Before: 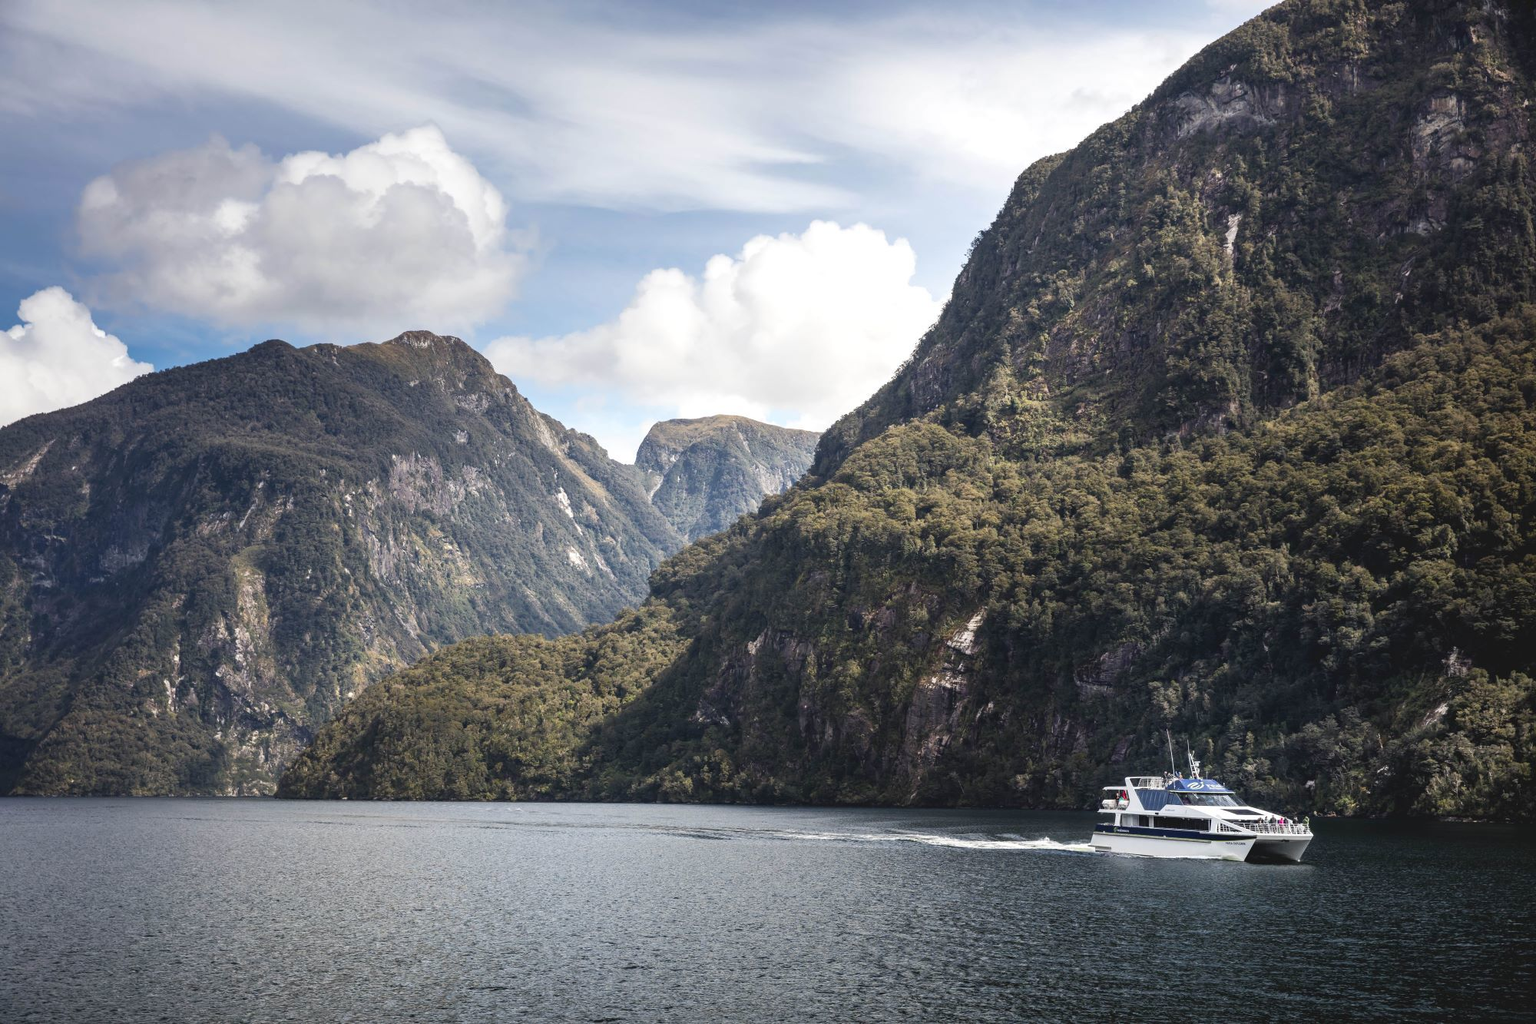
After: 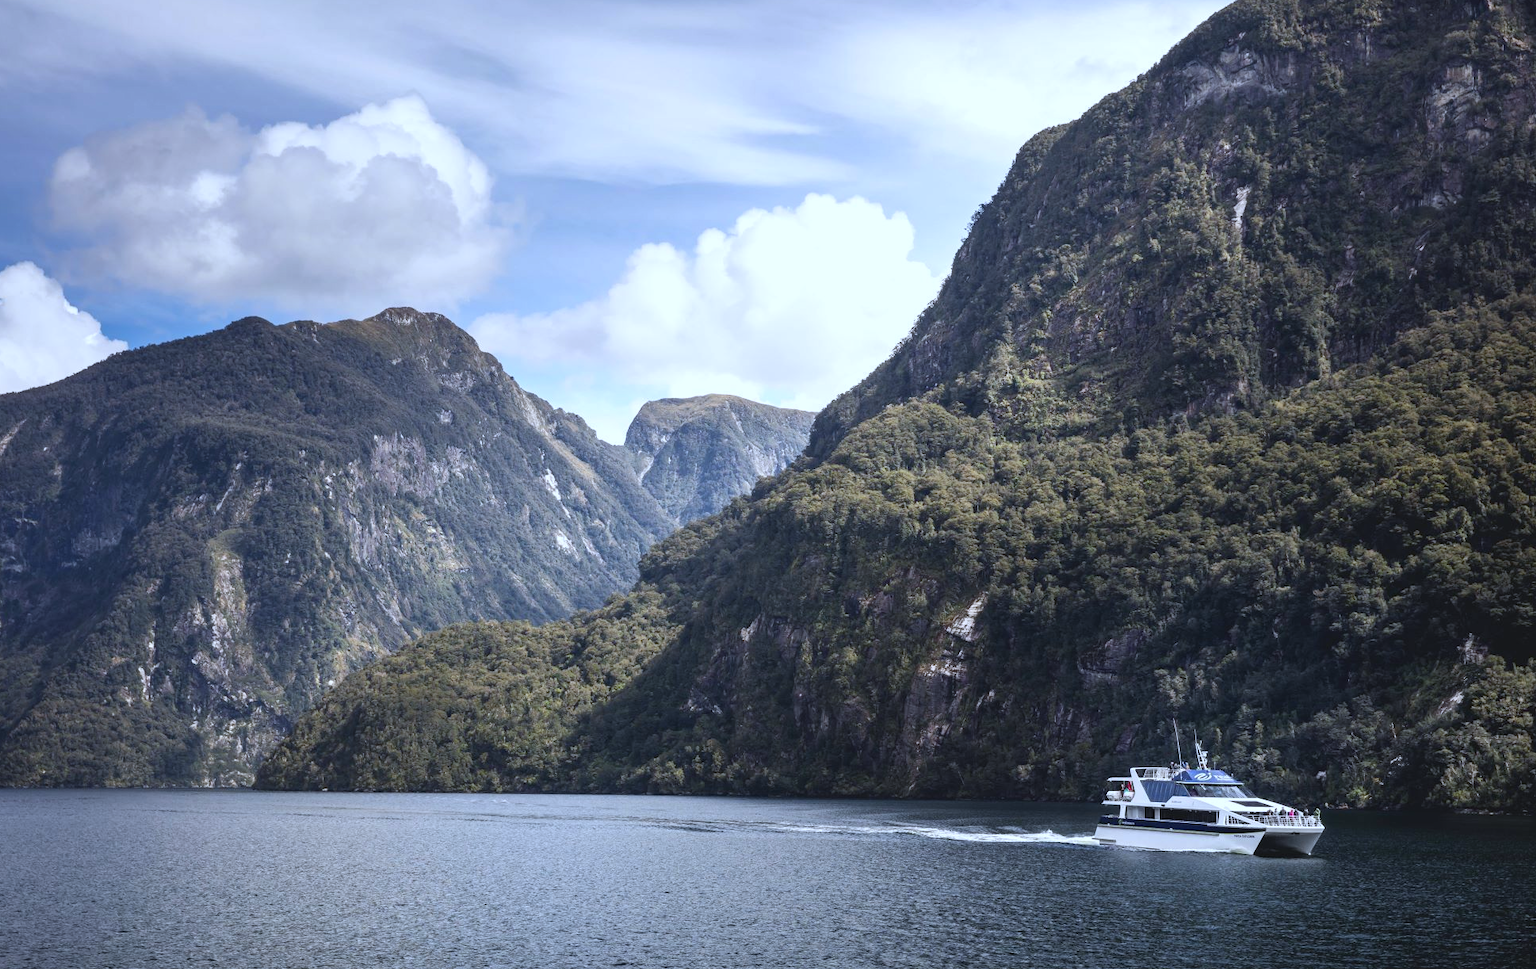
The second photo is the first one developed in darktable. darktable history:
crop: left 1.964%, top 3.251%, right 1.122%, bottom 4.933%
white balance: red 0.926, green 1.003, blue 1.133
